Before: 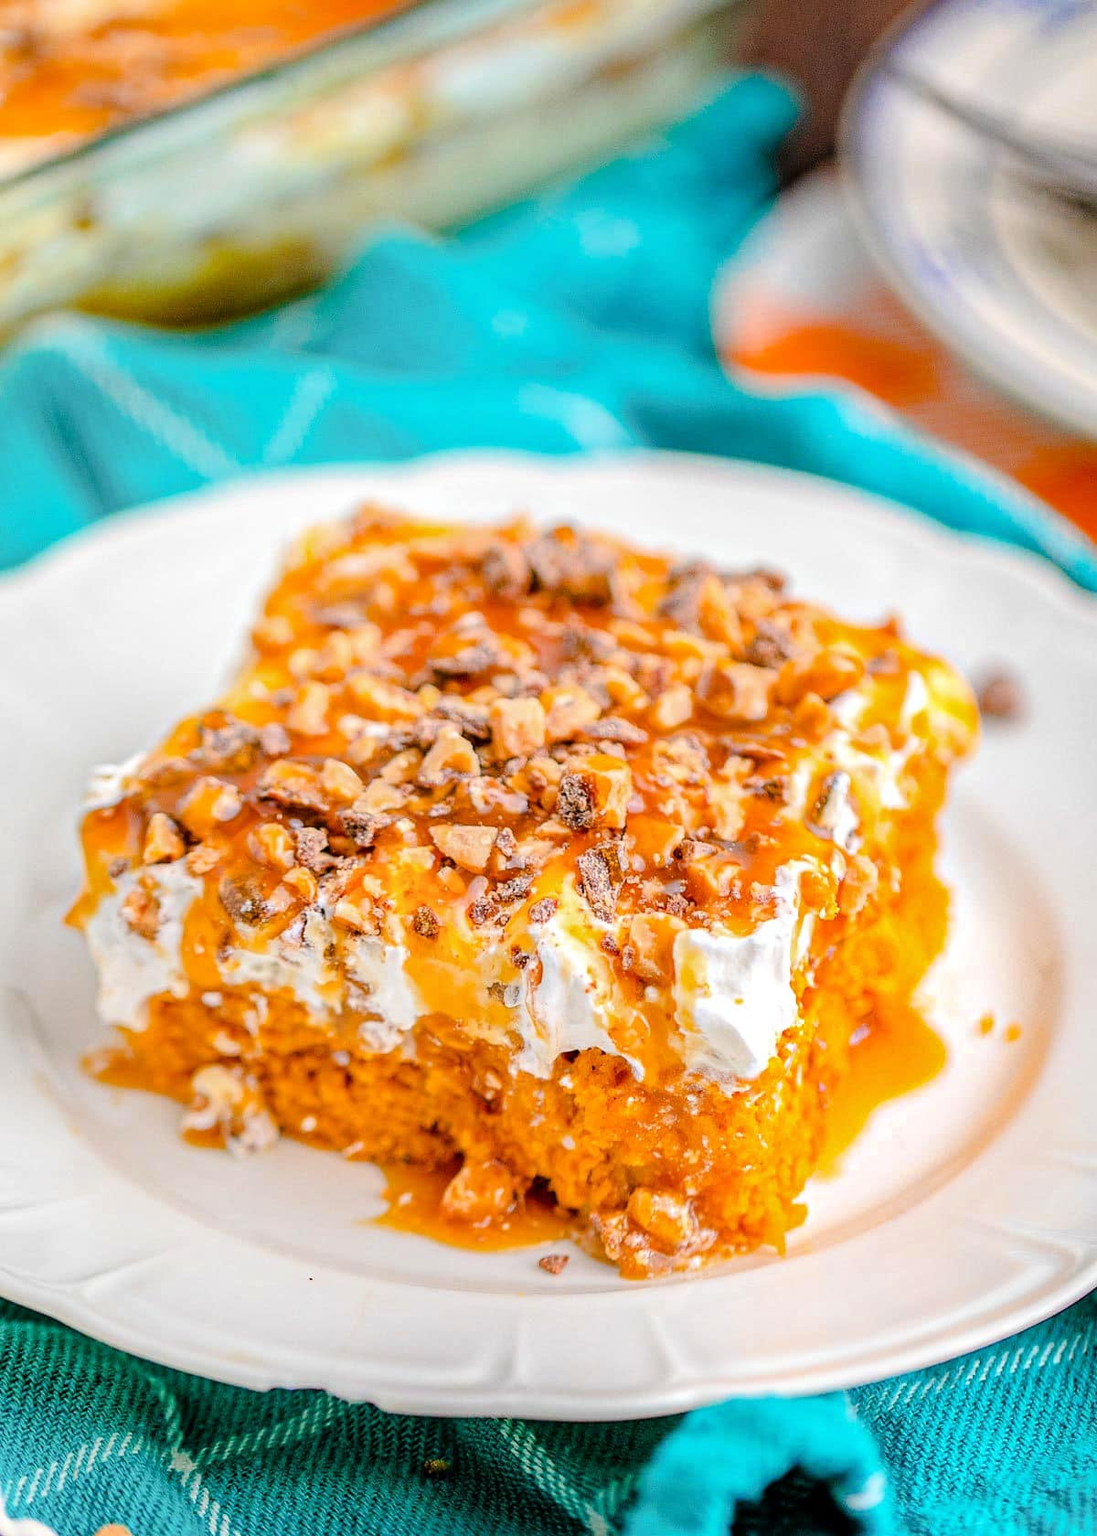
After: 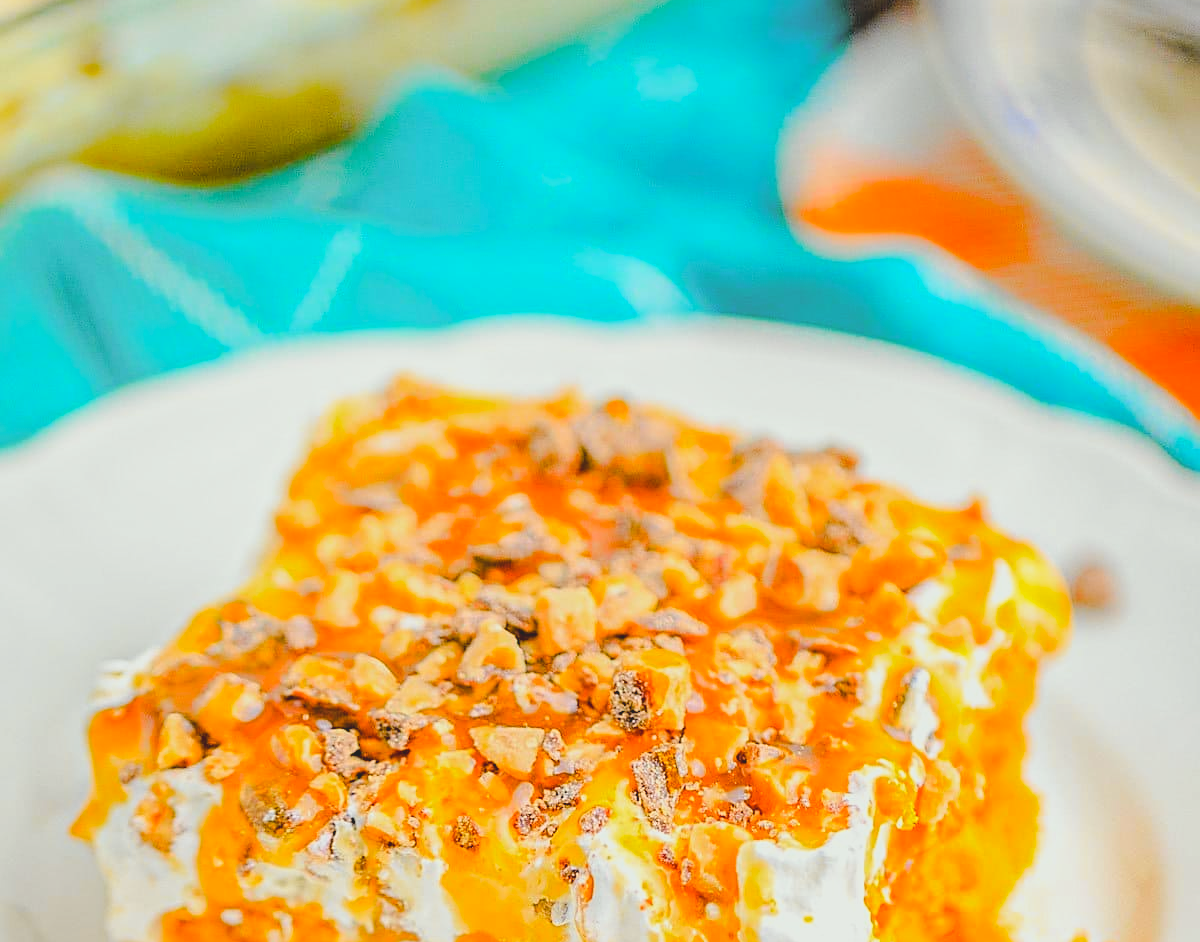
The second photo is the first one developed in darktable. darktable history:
color correction: highlights a* -2.68, highlights b* 2.38
sharpen: on, module defaults
color balance rgb: perceptual saturation grading › global saturation -0.031%, perceptual brilliance grading › mid-tones 10.244%, perceptual brilliance grading › shadows 15.238%
tone curve: curves: ch0 [(0, 0.013) (0.129, 0.1) (0.327, 0.382) (0.489, 0.573) (0.66, 0.748) (0.858, 0.926) (1, 0.977)]; ch1 [(0, 0) (0.353, 0.344) (0.45, 0.46) (0.498, 0.498) (0.521, 0.512) (0.563, 0.559) (0.592, 0.578) (0.647, 0.657) (1, 1)]; ch2 [(0, 0) (0.333, 0.346) (0.375, 0.375) (0.424, 0.43) (0.476, 0.492) (0.502, 0.502) (0.524, 0.531) (0.579, 0.61) (0.612, 0.644) (0.66, 0.715) (1, 1)], color space Lab, independent channels, preserve colors none
contrast brightness saturation: contrast -0.296
crop and rotate: top 10.506%, bottom 33.375%
